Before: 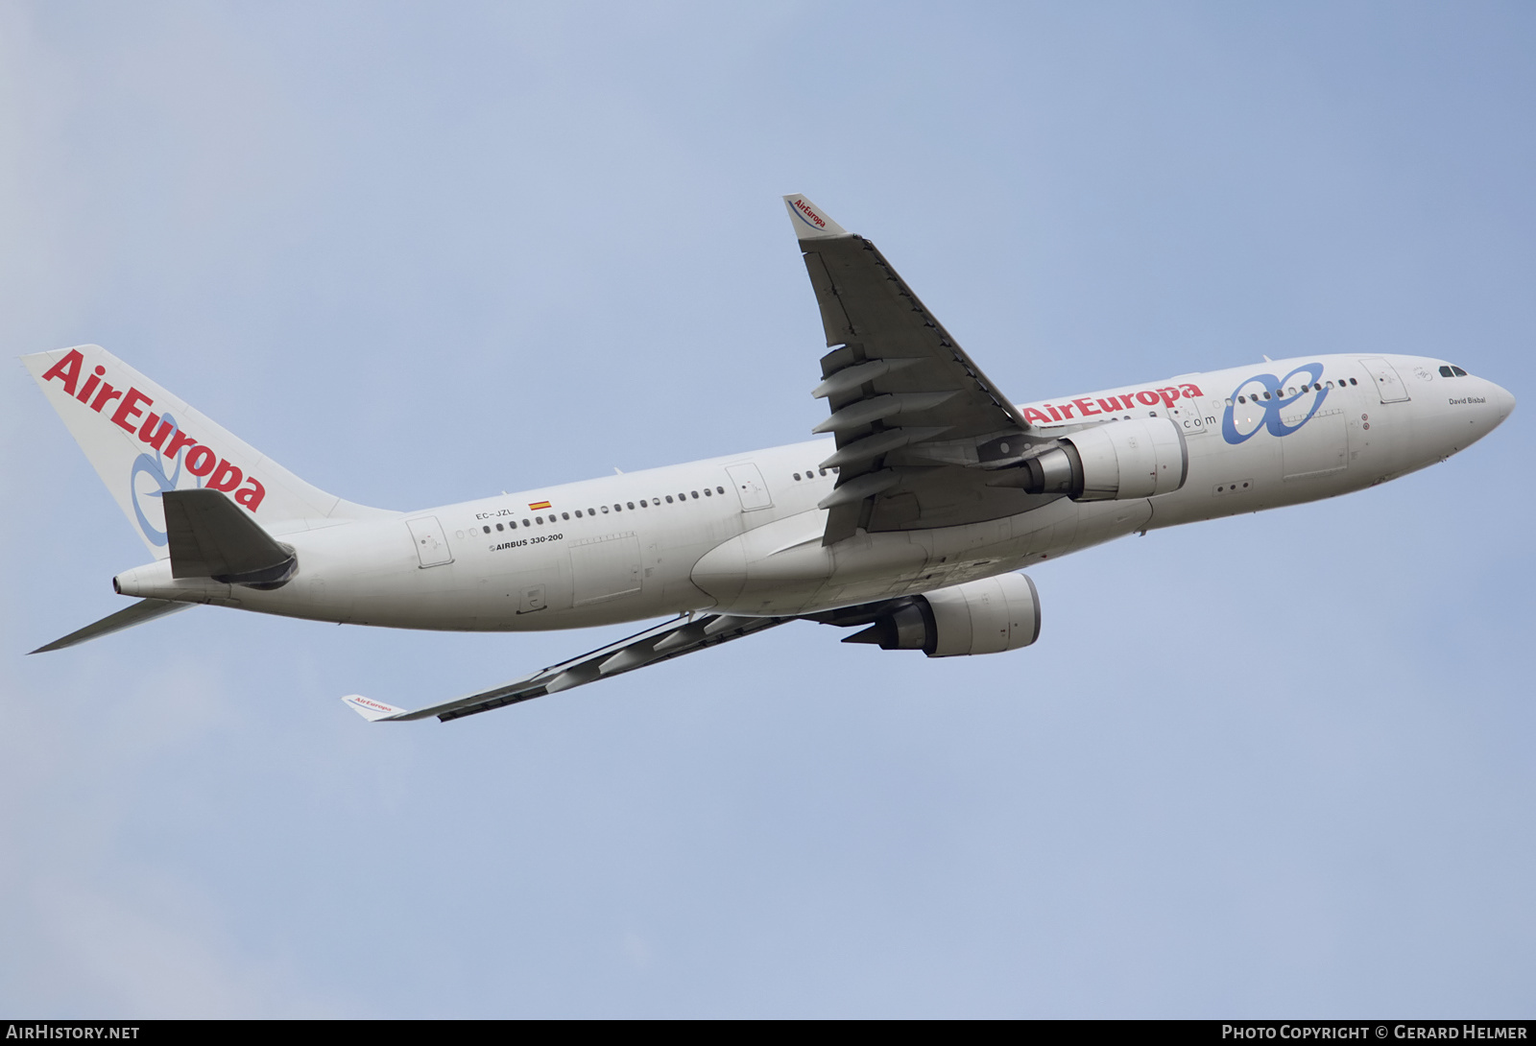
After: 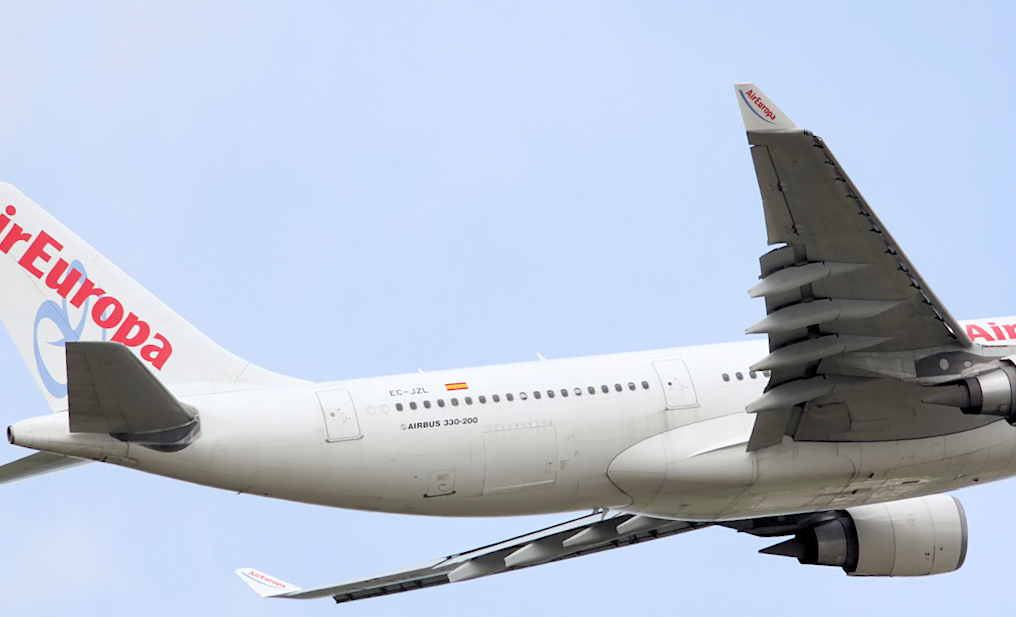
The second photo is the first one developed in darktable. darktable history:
levels: black 3.91%, levels [0.044, 0.416, 0.908]
crop and rotate: angle -4.46°, left 1.984%, top 6.976%, right 27.443%, bottom 30.047%
